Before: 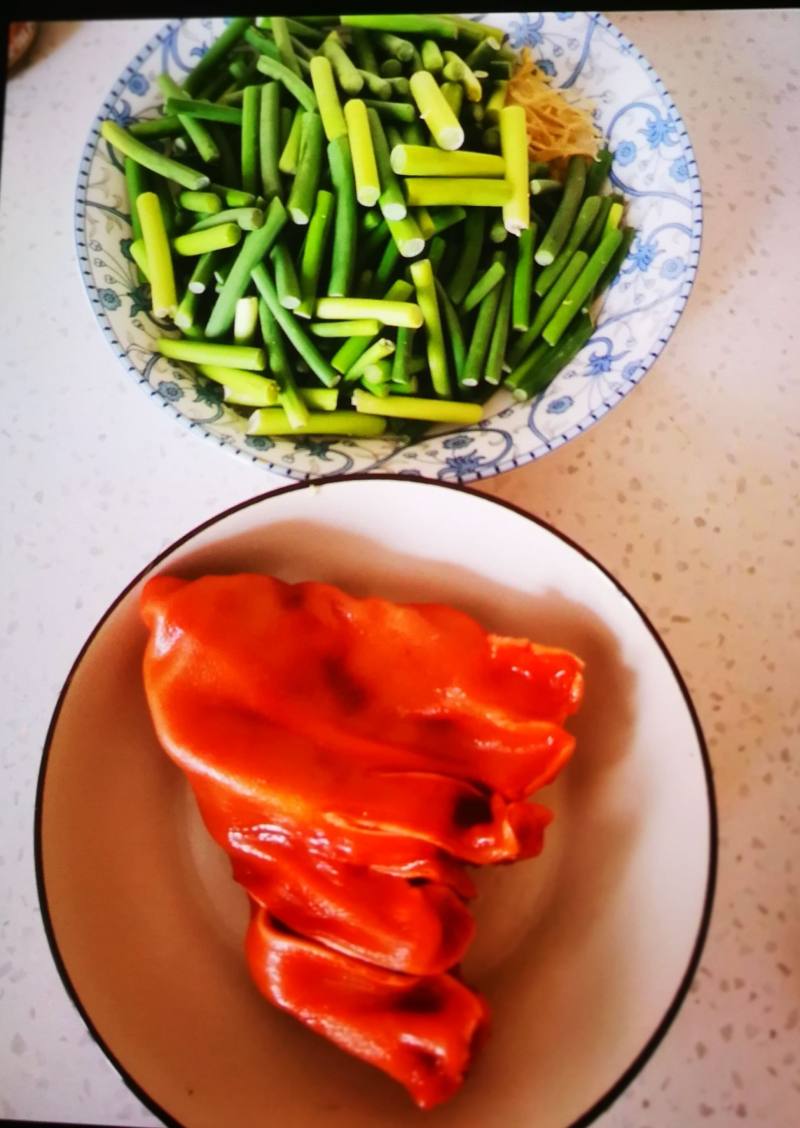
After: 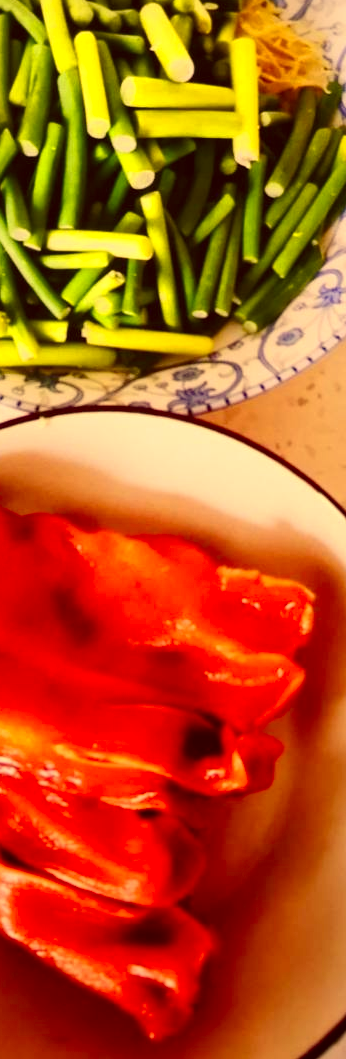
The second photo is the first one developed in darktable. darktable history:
crop: left 33.827%, top 6.063%, right 22.889%
color balance rgb: perceptual saturation grading › global saturation 0.072%, perceptual saturation grading › highlights -19.91%, perceptual saturation grading › shadows 19.983%, global vibrance 10.169%, saturation formula JzAzBz (2021)
color correction: highlights a* 9.91, highlights b* 38.94, shadows a* 14.8, shadows b* 3.5
